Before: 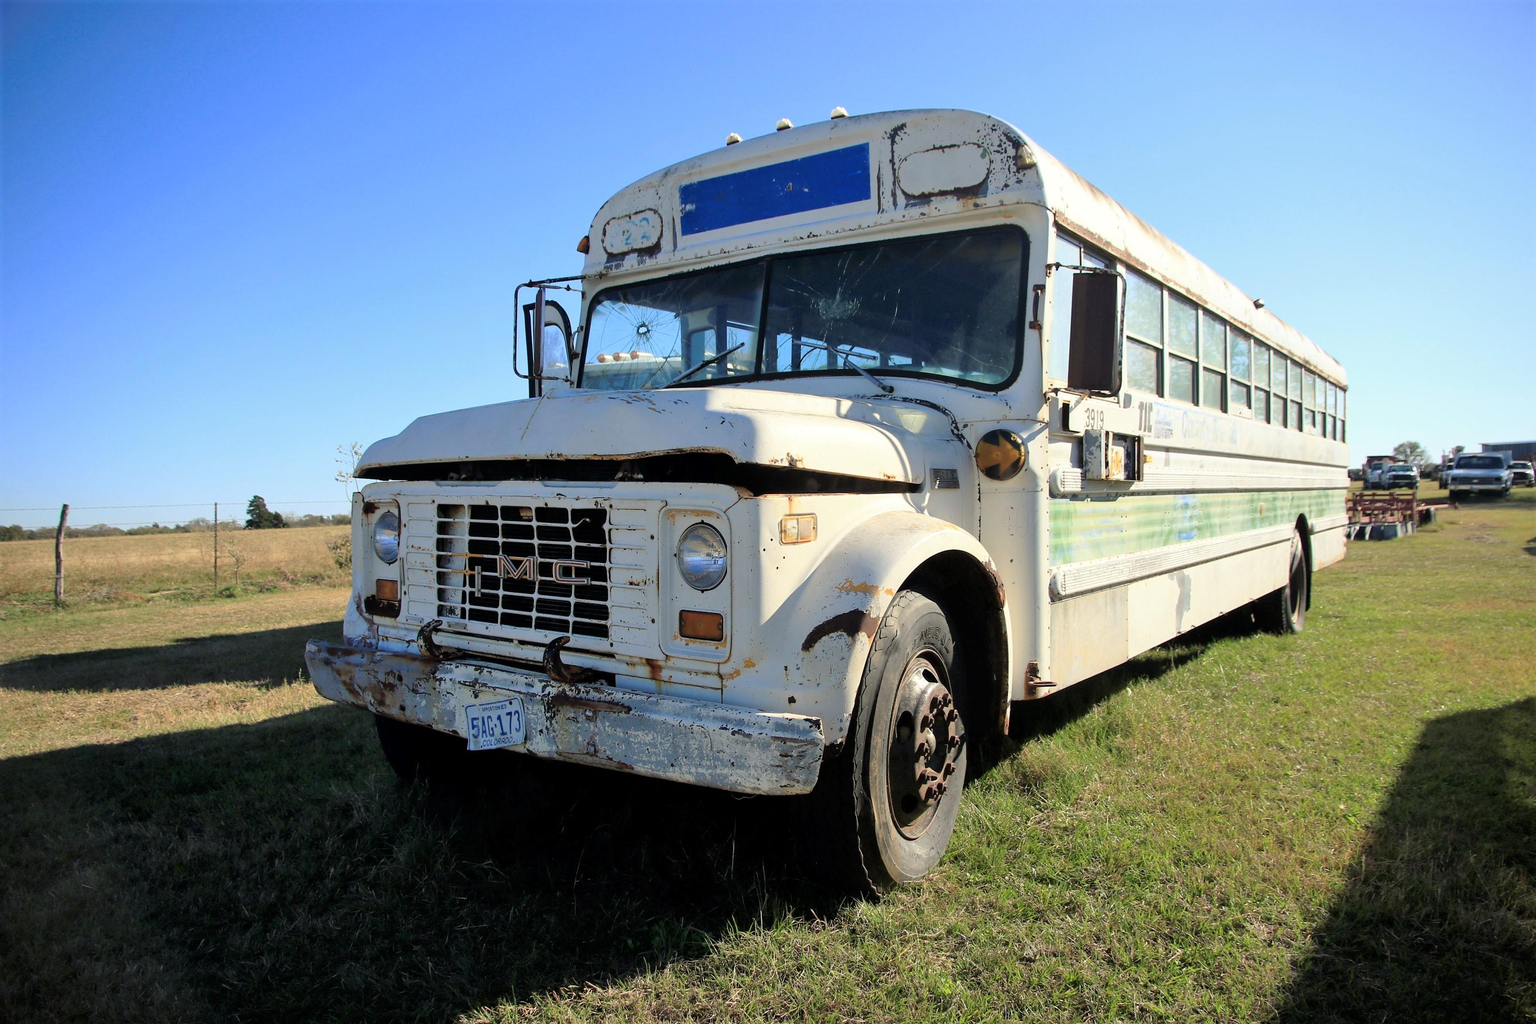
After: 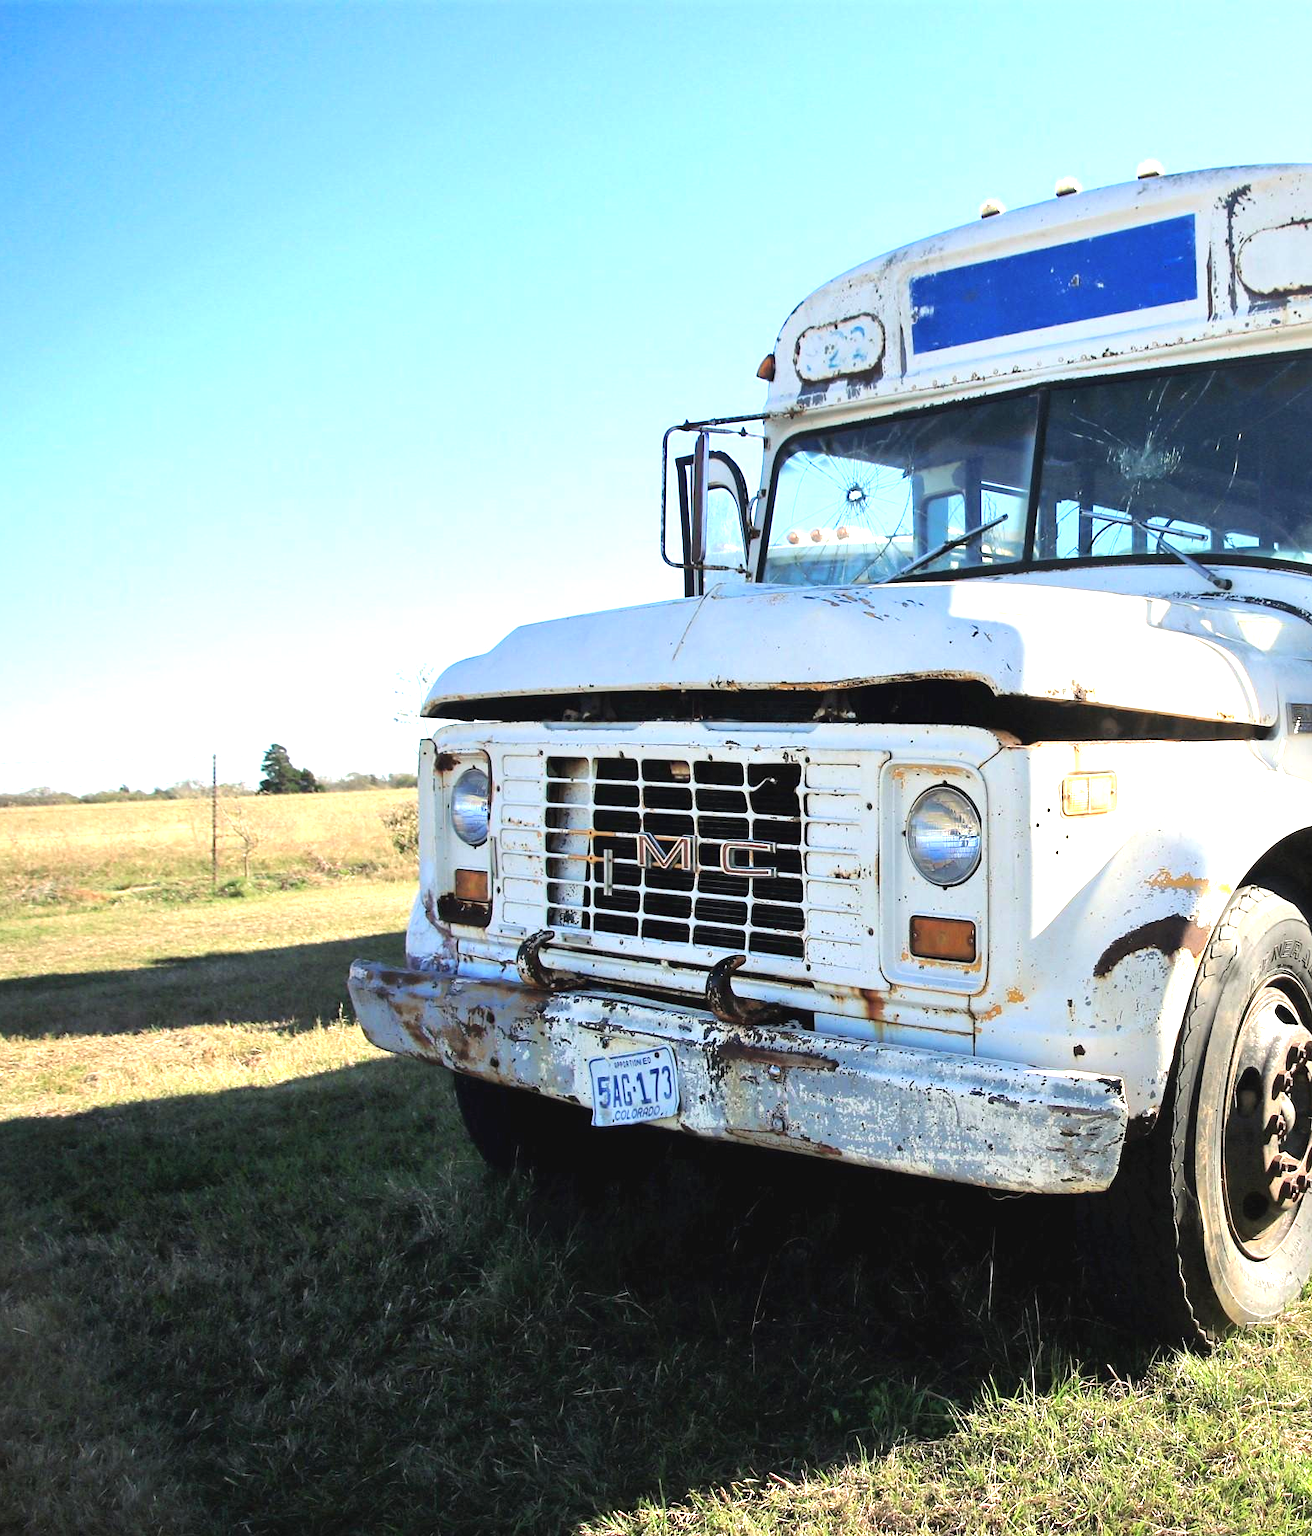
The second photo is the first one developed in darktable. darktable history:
exposure: black level correction -0.002, exposure 1.346 EV, compensate exposure bias true, compensate highlight preservation false
crop: left 4.758%, right 38.264%
